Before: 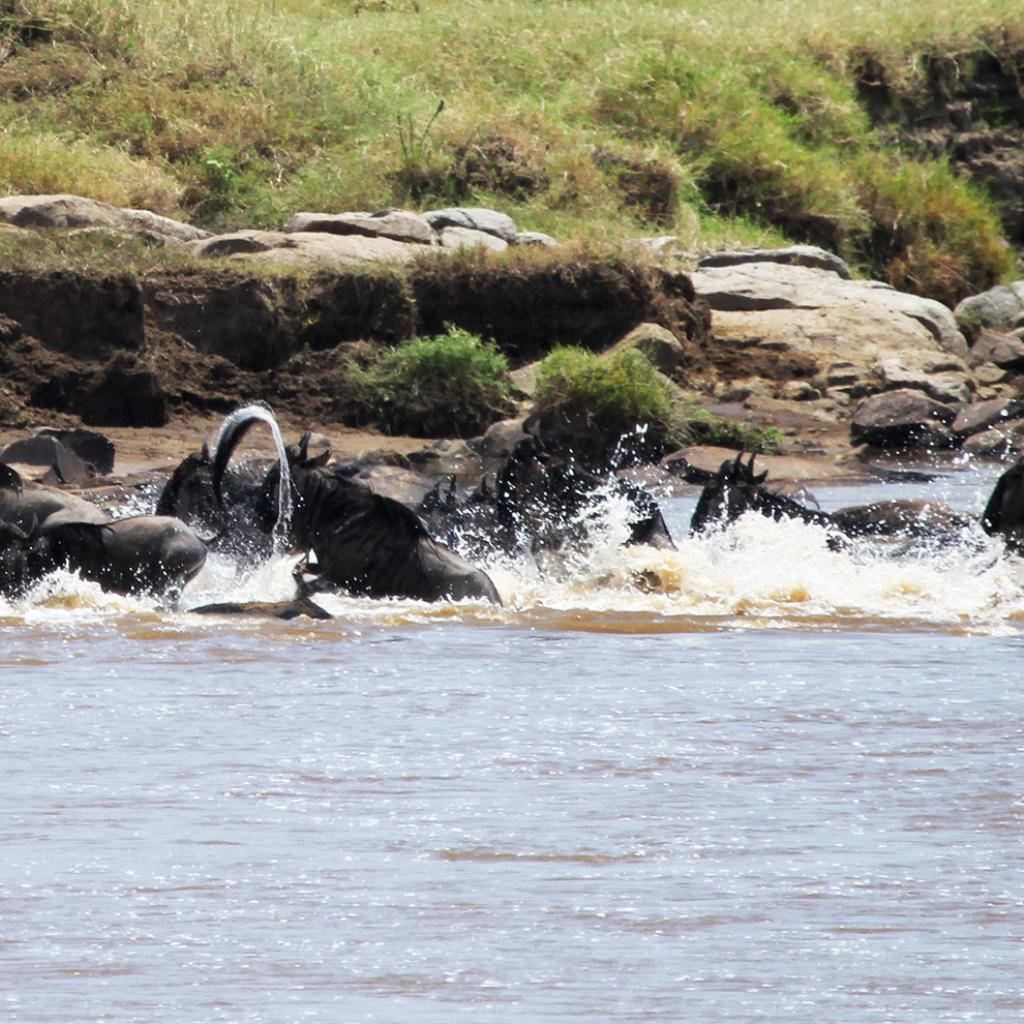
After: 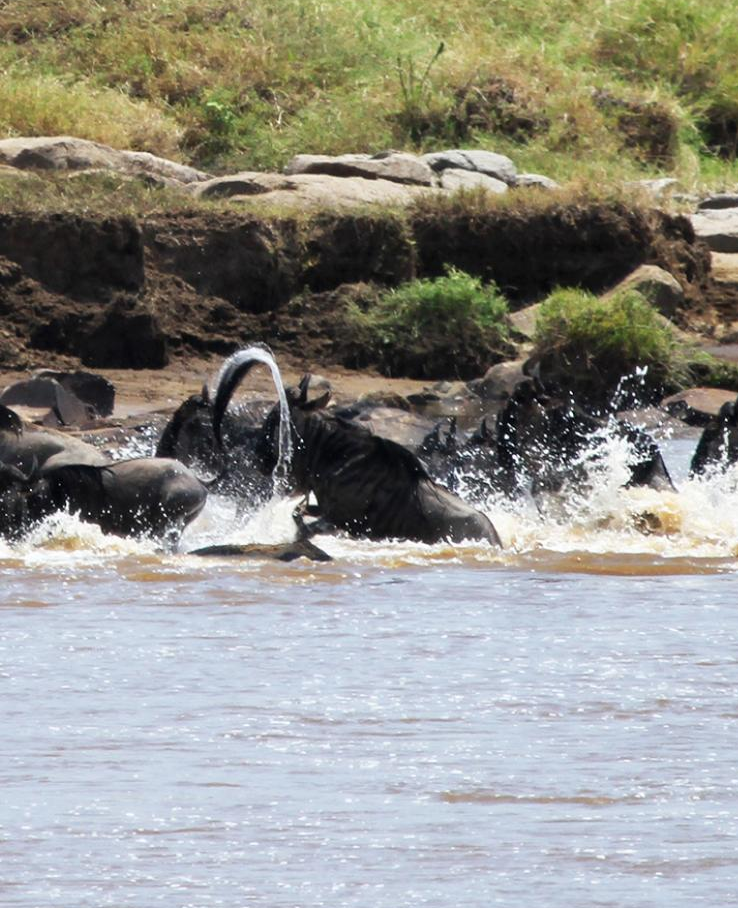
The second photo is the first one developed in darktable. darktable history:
crop: top 5.735%, right 27.849%, bottom 5.507%
